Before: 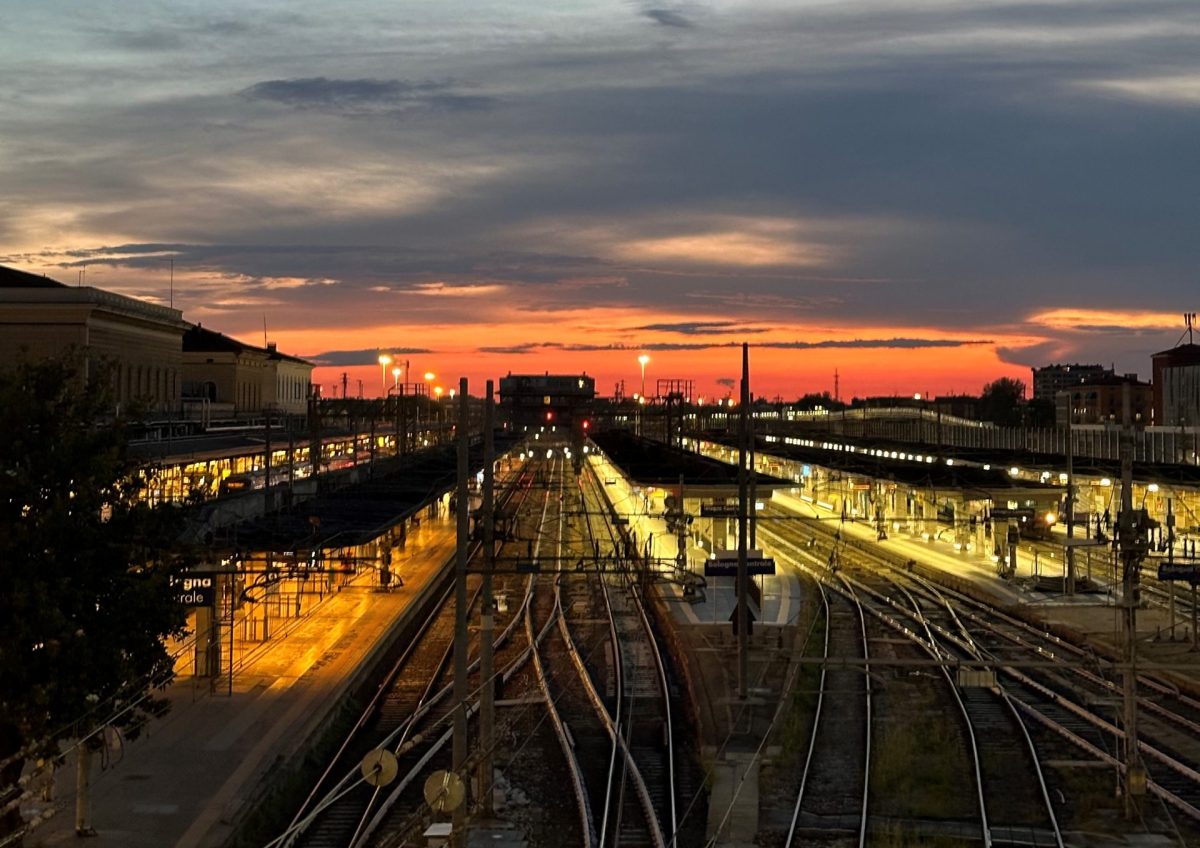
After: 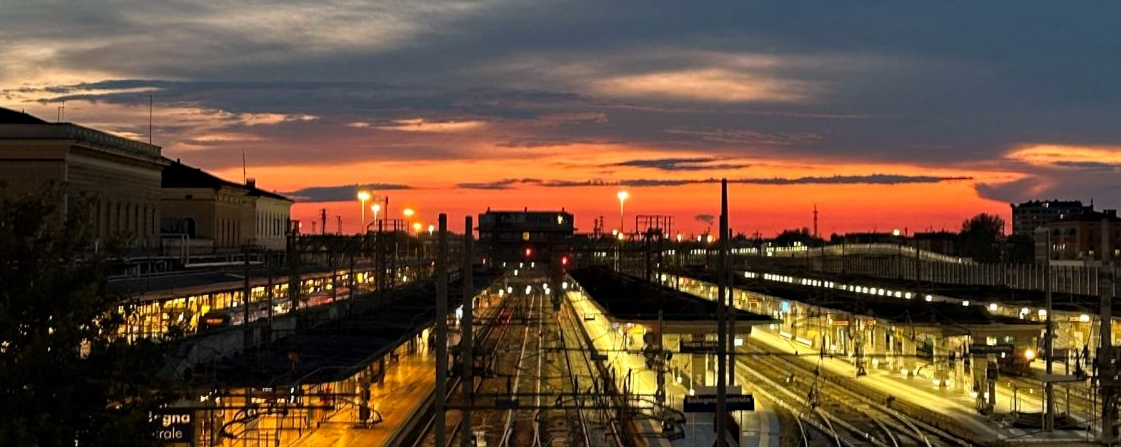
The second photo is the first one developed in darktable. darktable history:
crop: left 1.809%, top 19.431%, right 4.732%, bottom 27.806%
haze removal: strength 0.281, distance 0.255, compatibility mode true, adaptive false
